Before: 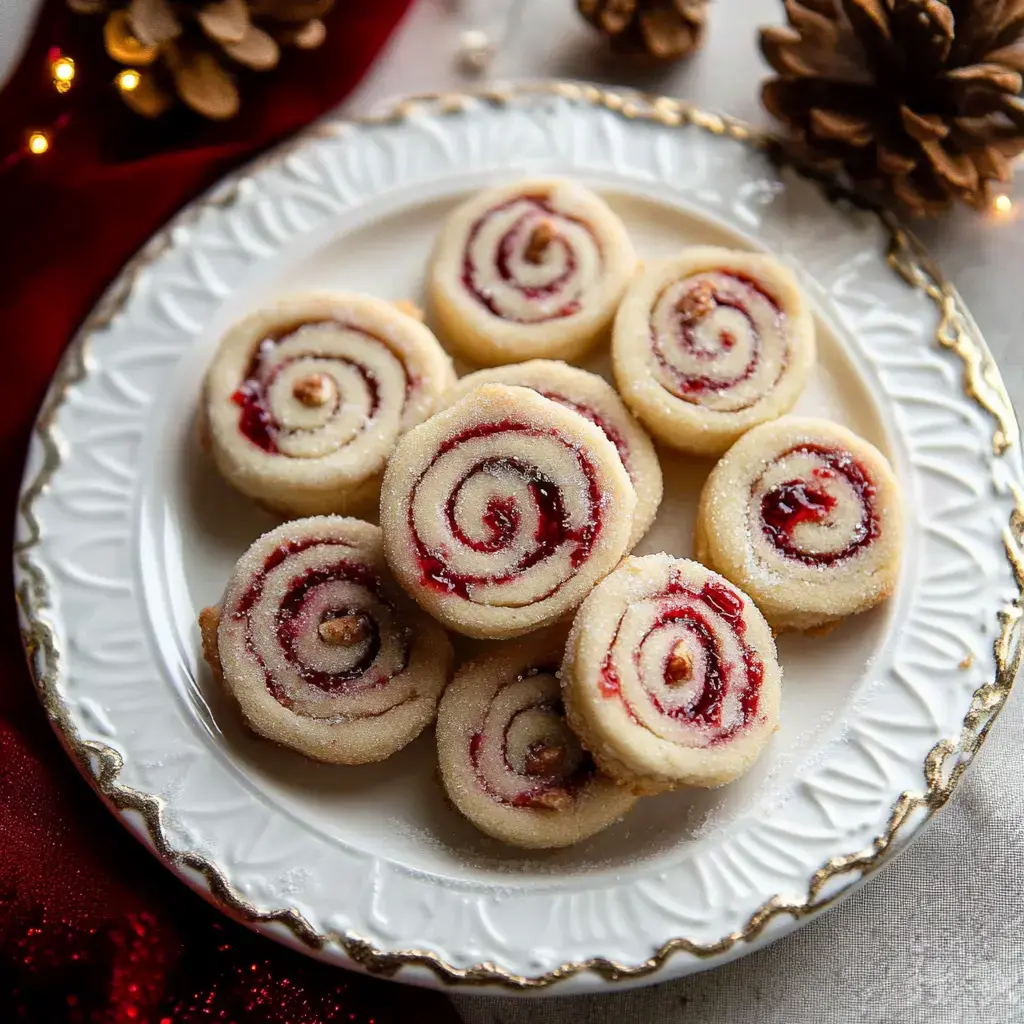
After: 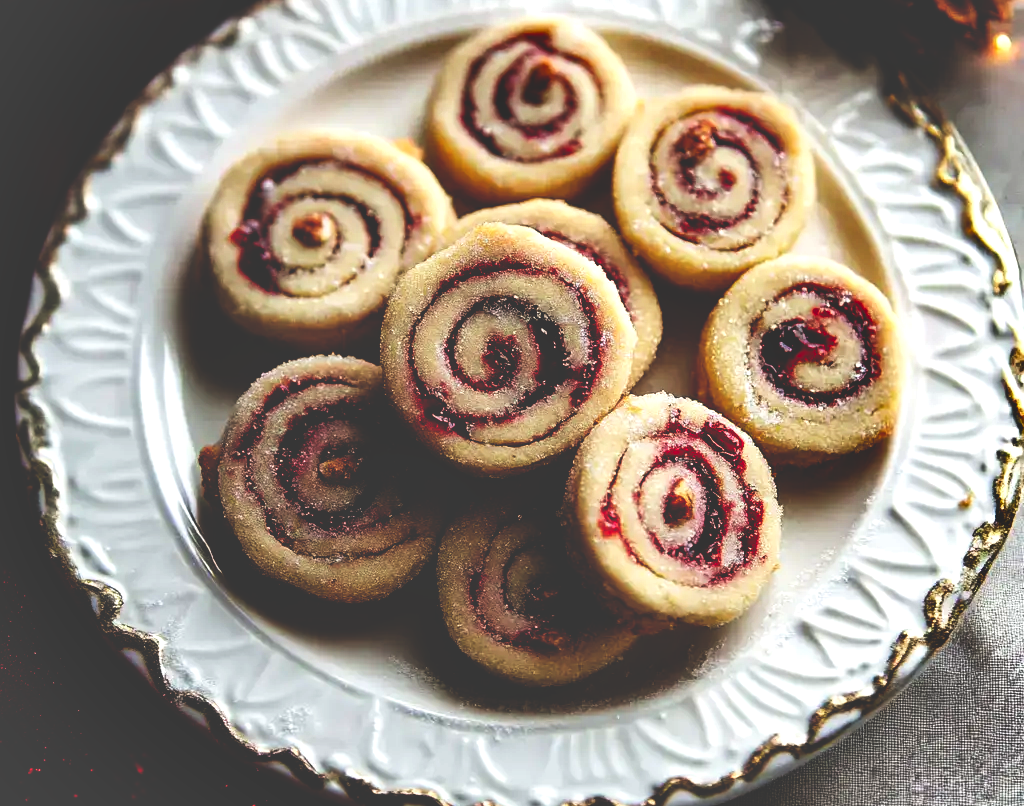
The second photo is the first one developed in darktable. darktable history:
exposure: black level correction -0.015, compensate highlight preservation false
crop and rotate: top 15.774%, bottom 5.506%
base curve: curves: ch0 [(0, 0.036) (0.083, 0.04) (0.804, 1)], preserve colors none
shadows and highlights: soften with gaussian
